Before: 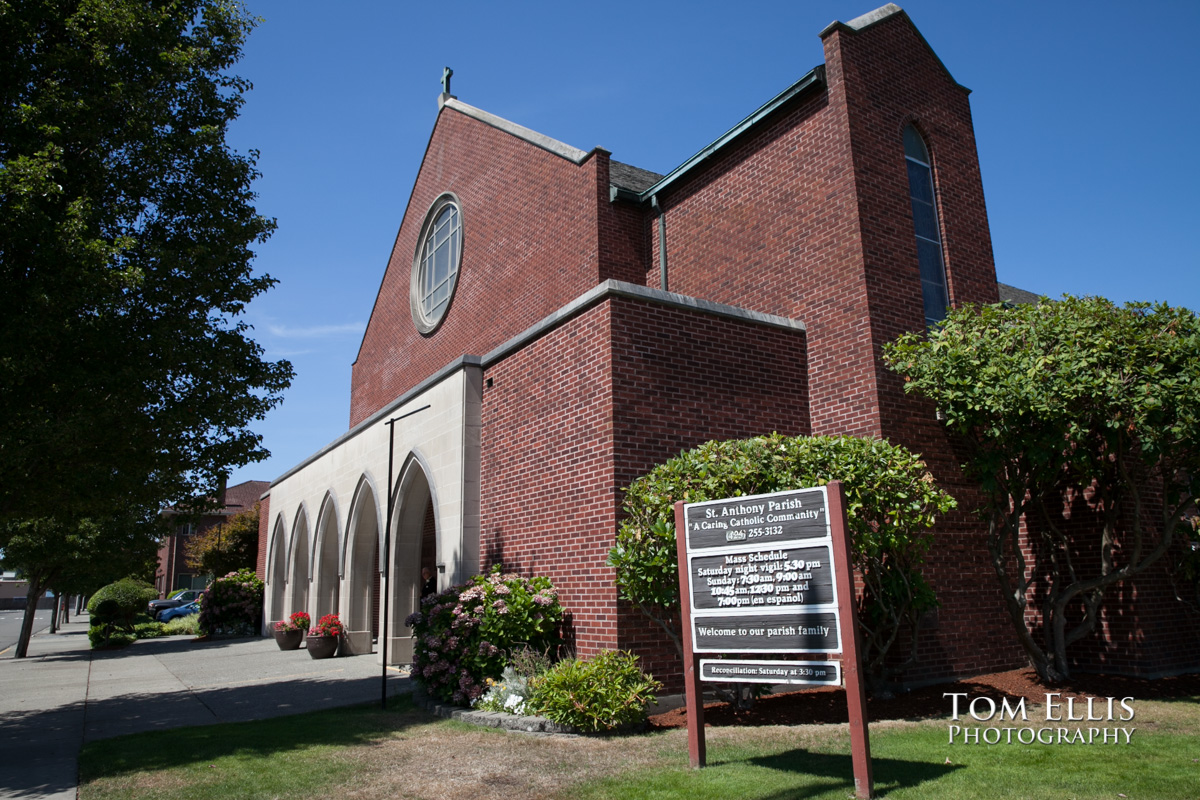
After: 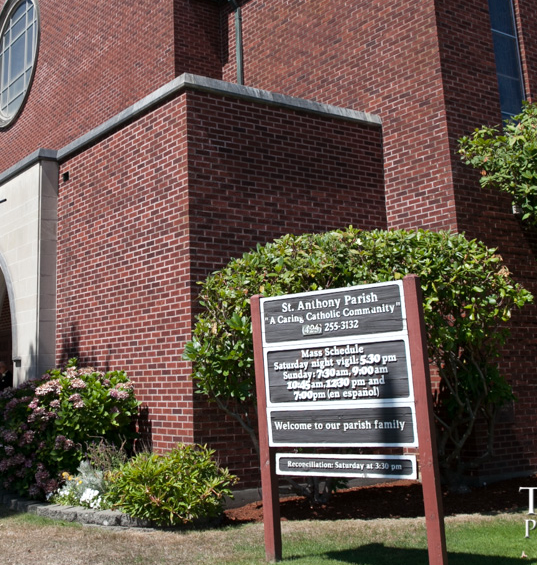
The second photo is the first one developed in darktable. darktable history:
crop: left 35.35%, top 25.847%, right 19.89%, bottom 3.42%
exposure: exposure 0.133 EV, compensate highlight preservation false
